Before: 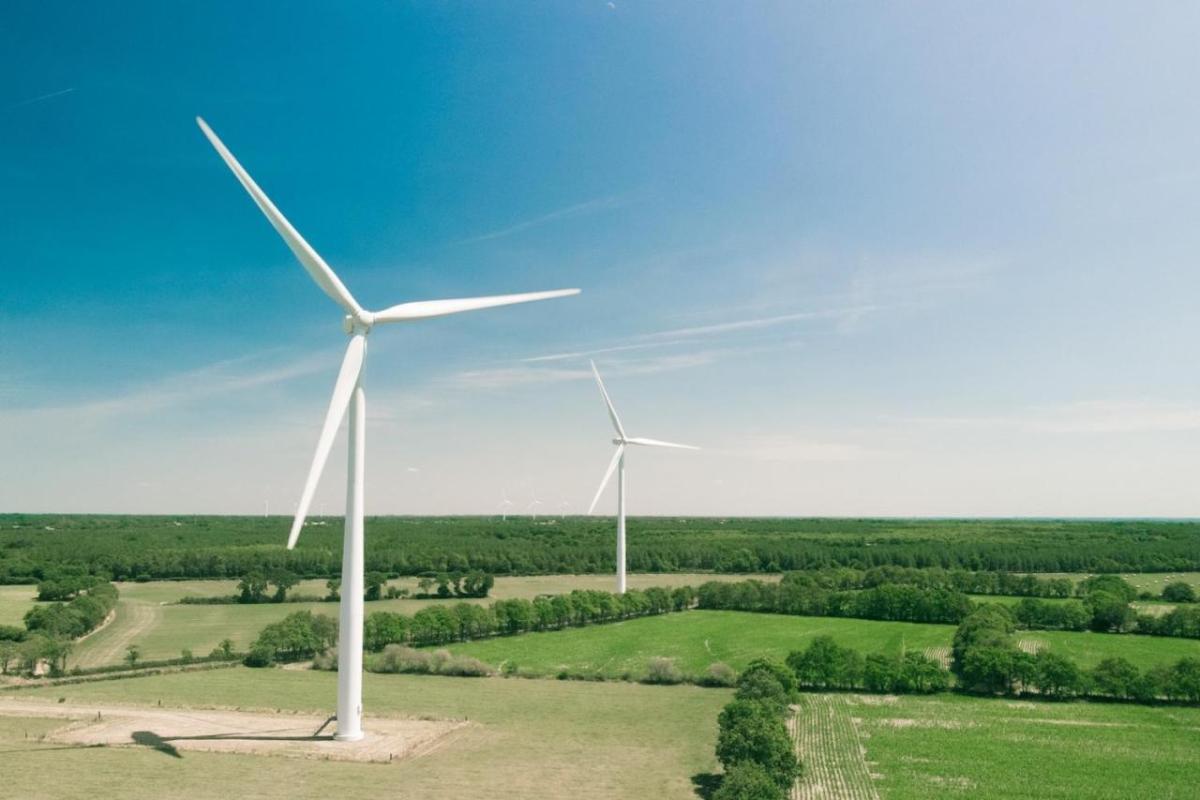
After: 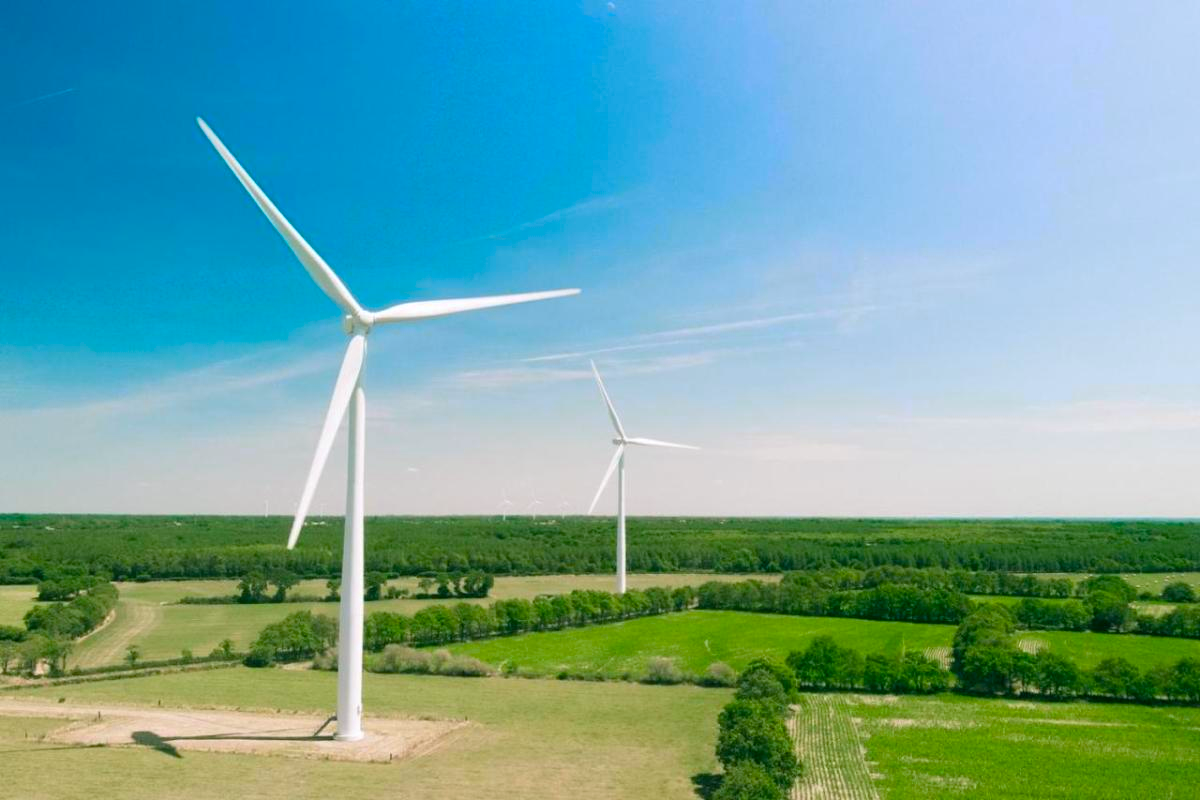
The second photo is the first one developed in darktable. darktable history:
color balance rgb: linear chroma grading › global chroma 10%, perceptual saturation grading › global saturation 30%, global vibrance 10%
white balance: red 1.004, blue 1.024
color zones: curves: ch0 [(0.068, 0.464) (0.25, 0.5) (0.48, 0.508) (0.75, 0.536) (0.886, 0.476) (0.967, 0.456)]; ch1 [(0.066, 0.456) (0.25, 0.5) (0.616, 0.508) (0.746, 0.56) (0.934, 0.444)]
